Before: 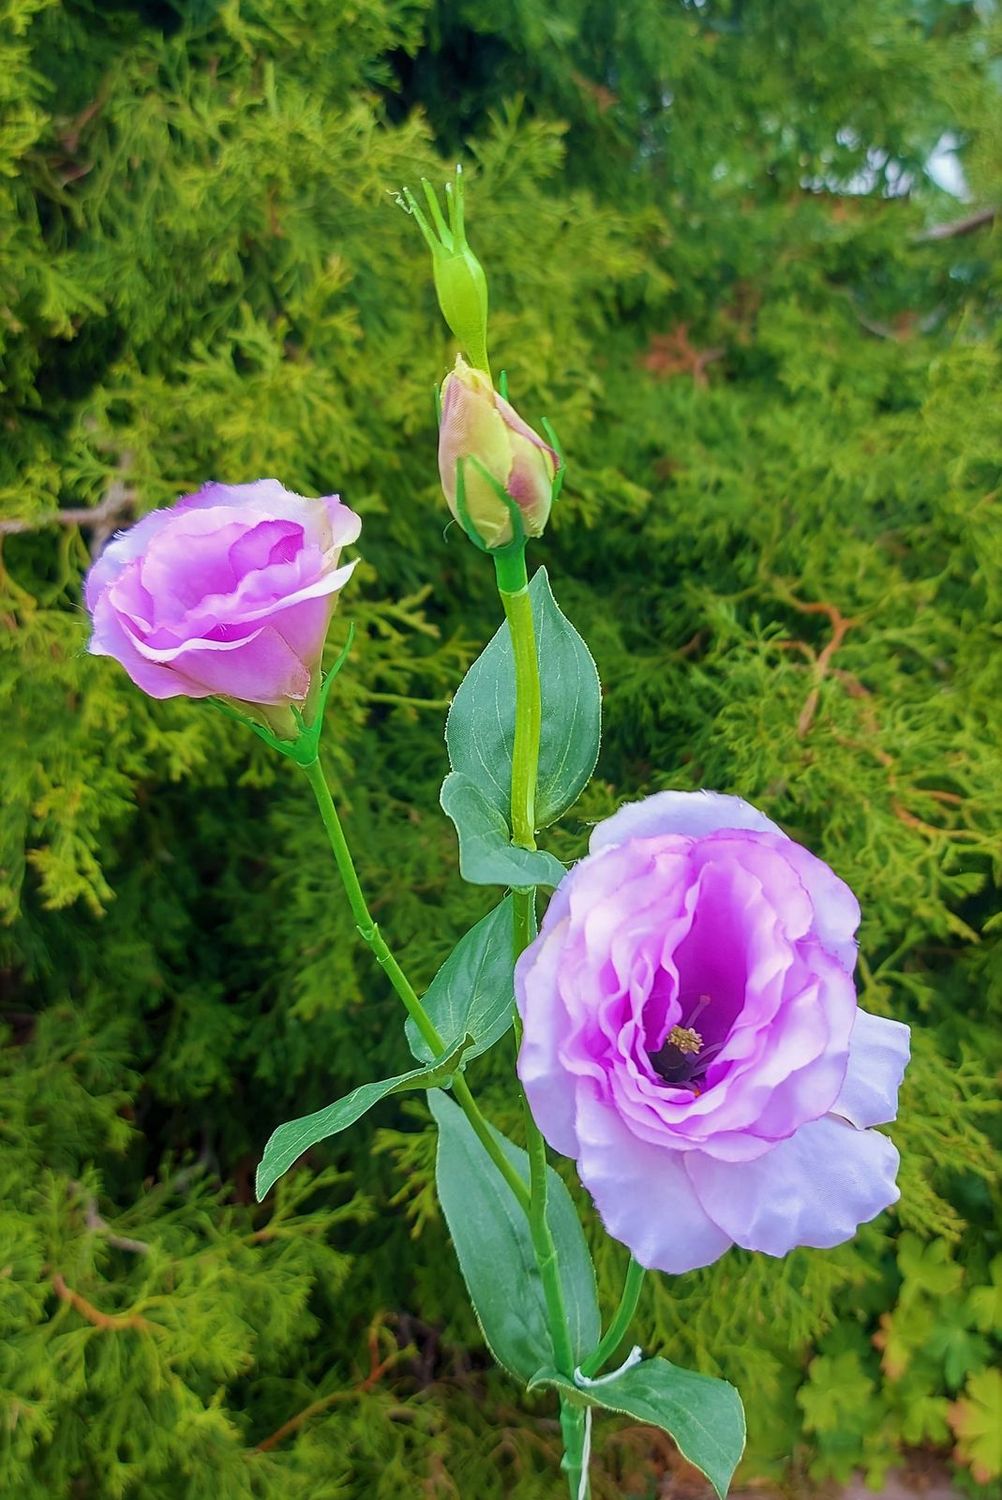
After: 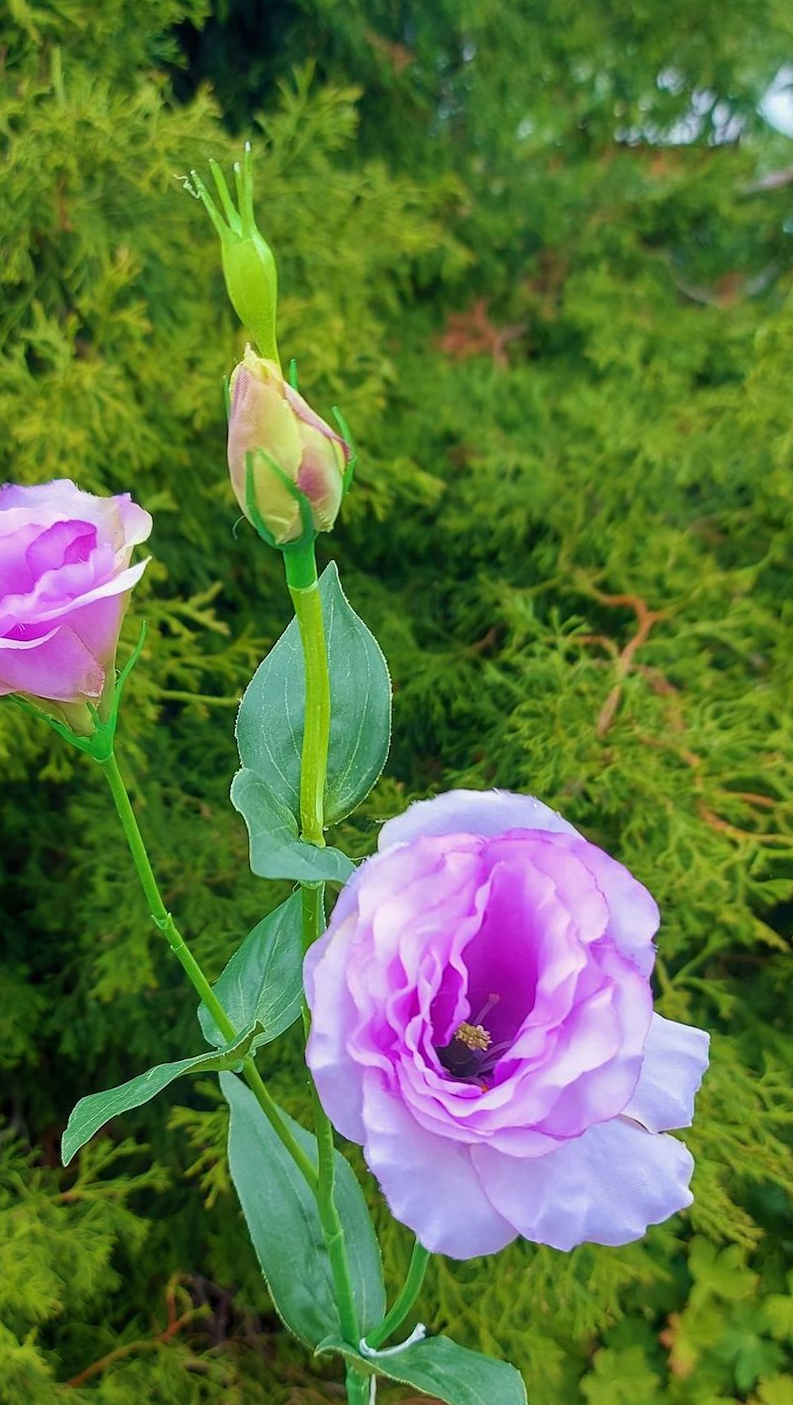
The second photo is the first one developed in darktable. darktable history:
rotate and perspective: rotation 0.062°, lens shift (vertical) 0.115, lens shift (horizontal) -0.133, crop left 0.047, crop right 0.94, crop top 0.061, crop bottom 0.94
tone equalizer: on, module defaults
crop: left 16.145%
